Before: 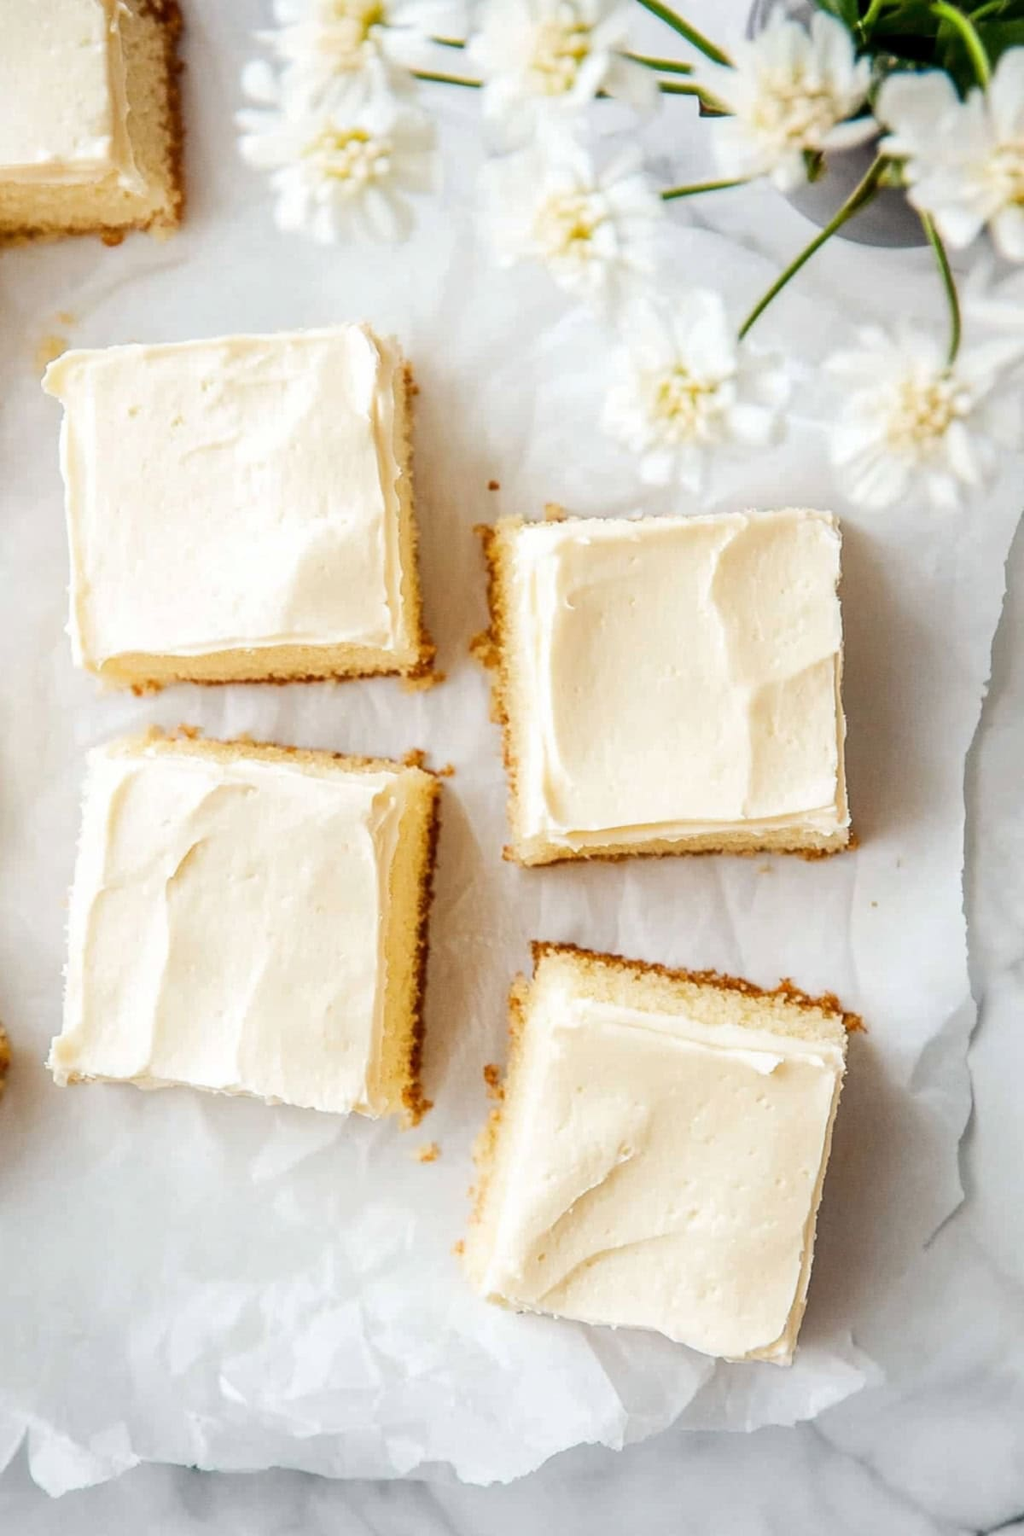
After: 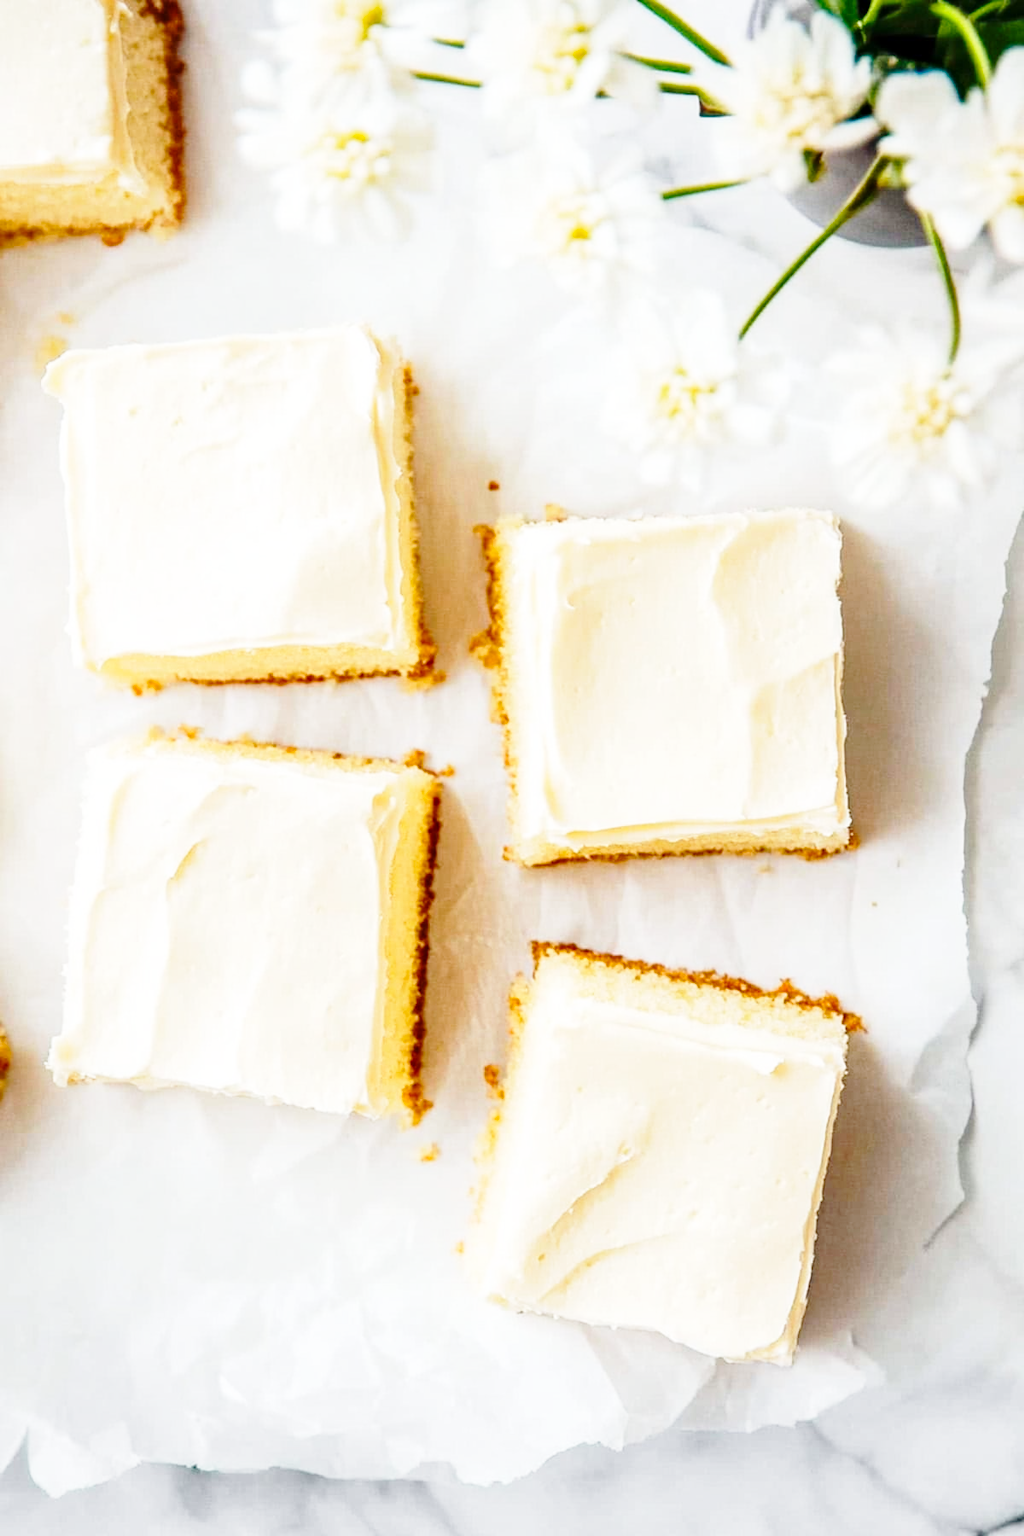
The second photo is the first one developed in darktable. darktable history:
haze removal: compatibility mode true, adaptive false
shadows and highlights: shadows 31.01, highlights 1.4, soften with gaussian
base curve: curves: ch0 [(0, 0) (0.028, 0.03) (0.121, 0.232) (0.46, 0.748) (0.859, 0.968) (1, 1)], preserve colors none
